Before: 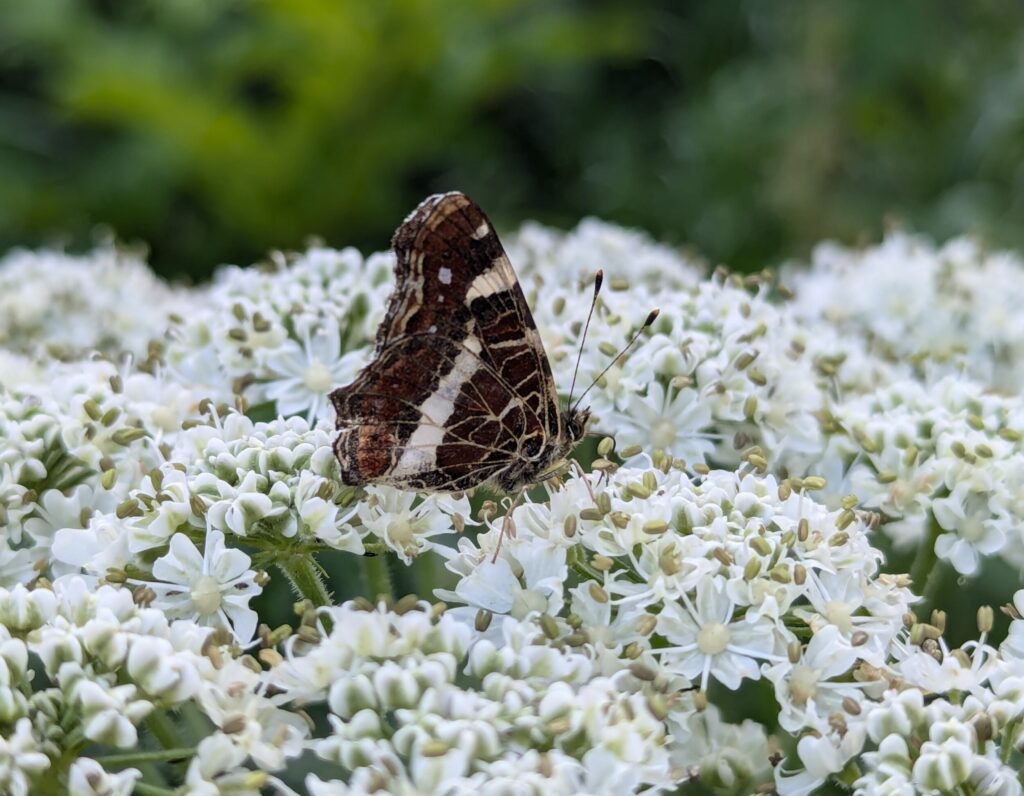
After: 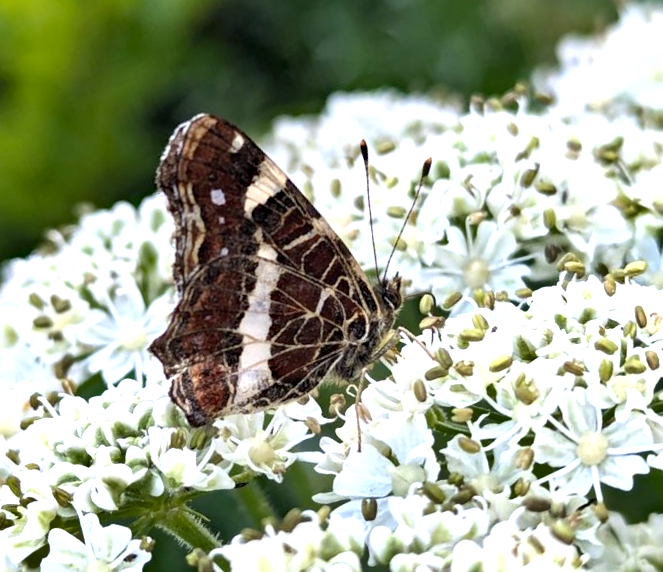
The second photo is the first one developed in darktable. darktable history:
crop and rotate: angle 19.62°, left 6.916%, right 4.122%, bottom 1.137%
haze removal: compatibility mode true, adaptive false
exposure: exposure 0.925 EV, compensate exposure bias true, compensate highlight preservation false
shadows and highlights: shadows 25.54, highlights -48.02, highlights color adjustment 42.57%, soften with gaussian
